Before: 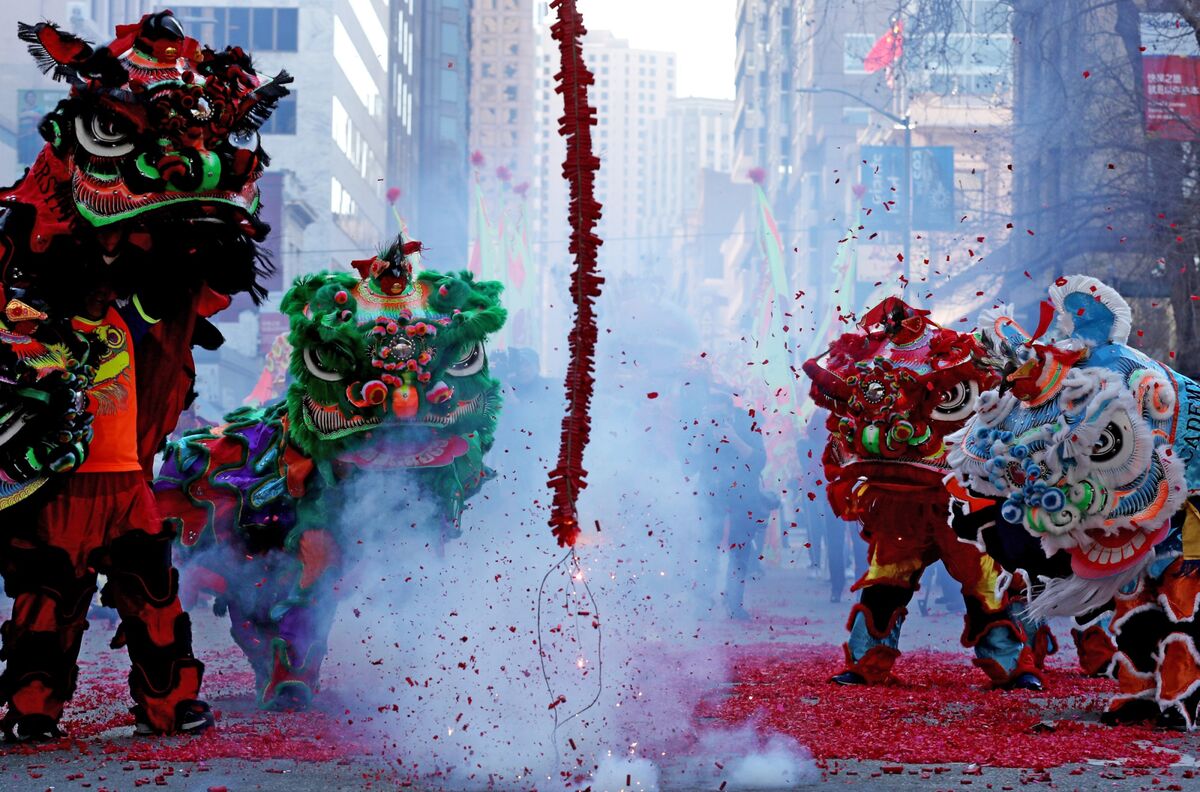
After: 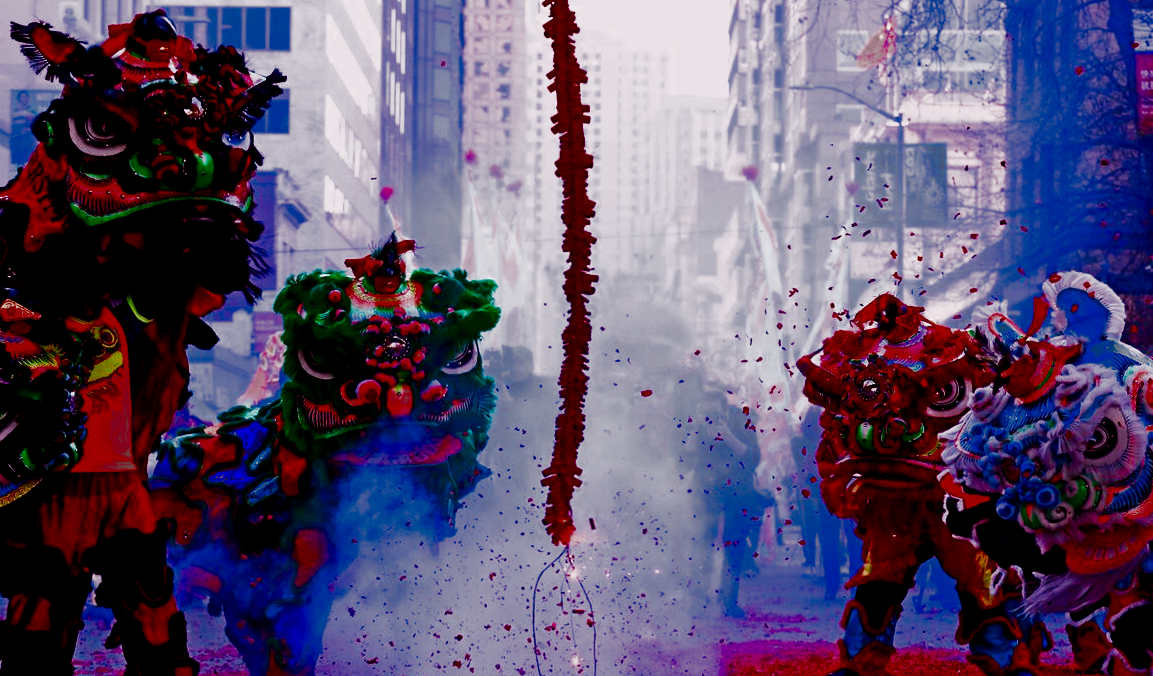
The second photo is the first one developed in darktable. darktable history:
filmic rgb: middle gray luminance 21.73%, black relative exposure -14 EV, white relative exposure 2.96 EV, threshold 6 EV, target black luminance 0%, hardness 8.81, latitude 59.69%, contrast 1.208, highlights saturation mix 5%, shadows ↔ highlights balance 41.6%, add noise in highlights 0, color science v3 (2019), use custom middle-gray values true, iterations of high-quality reconstruction 0, contrast in highlights soft, enable highlight reconstruction true
white balance: red 1.188, blue 1.11
exposure: exposure 0.131 EV, compensate highlight preservation false
crop and rotate: angle 0.2°, left 0.275%, right 3.127%, bottom 14.18%
tone equalizer: -8 EV -0.75 EV, -7 EV -0.7 EV, -6 EV -0.6 EV, -5 EV -0.4 EV, -3 EV 0.4 EV, -2 EV 0.6 EV, -1 EV 0.7 EV, +0 EV 0.75 EV, edges refinement/feathering 500, mask exposure compensation -1.57 EV, preserve details no
contrast brightness saturation: brightness -1, saturation 1
